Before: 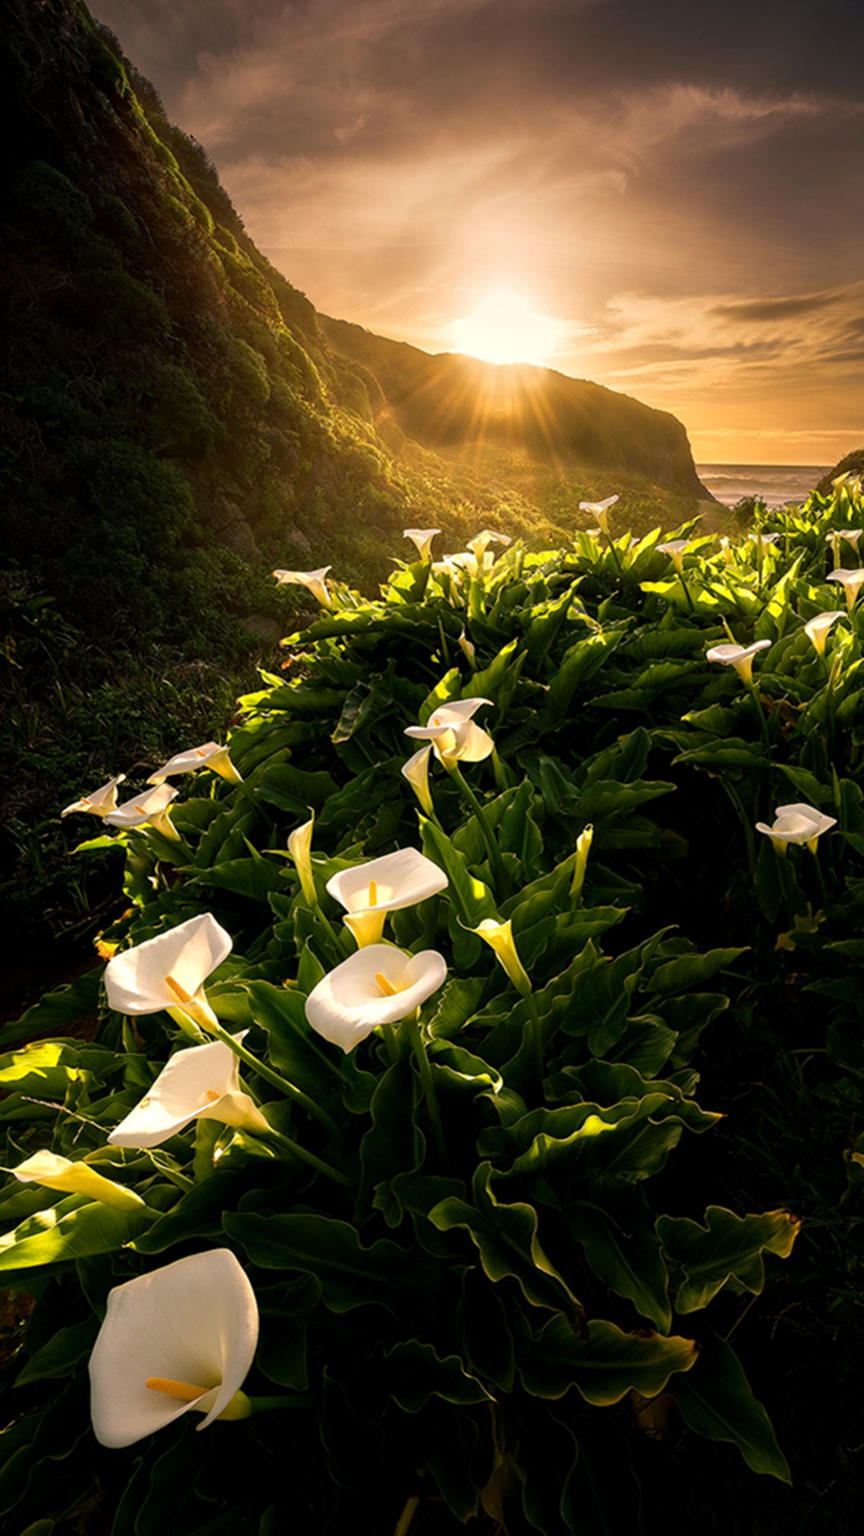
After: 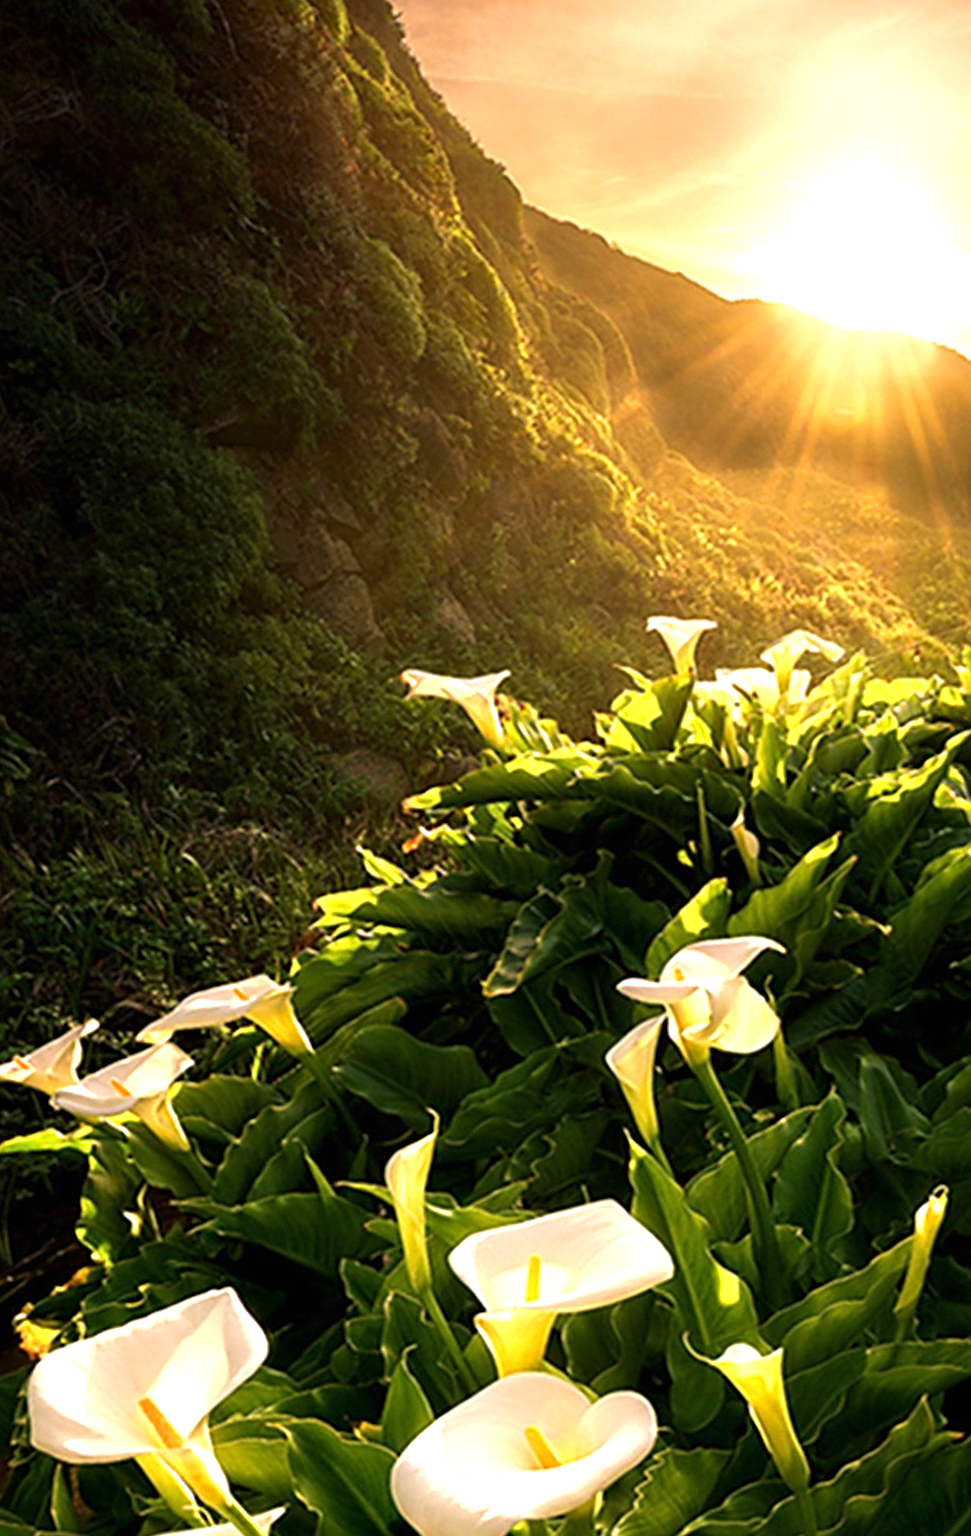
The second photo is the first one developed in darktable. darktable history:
sharpen: on, module defaults
crop and rotate: angle -4.99°, left 2.122%, top 6.945%, right 27.566%, bottom 30.519%
velvia: on, module defaults
exposure: black level correction 0, exposure 0.68 EV, compensate exposure bias true, compensate highlight preservation false
